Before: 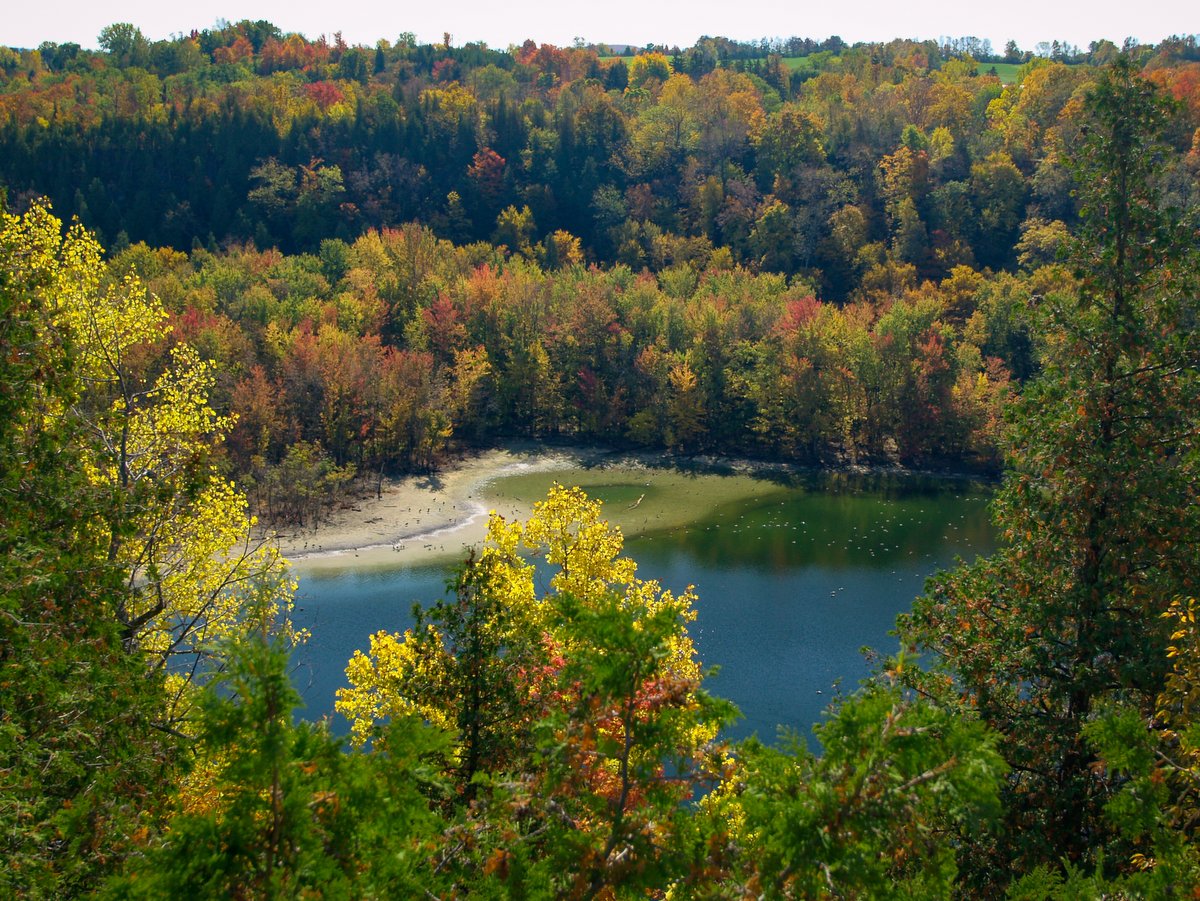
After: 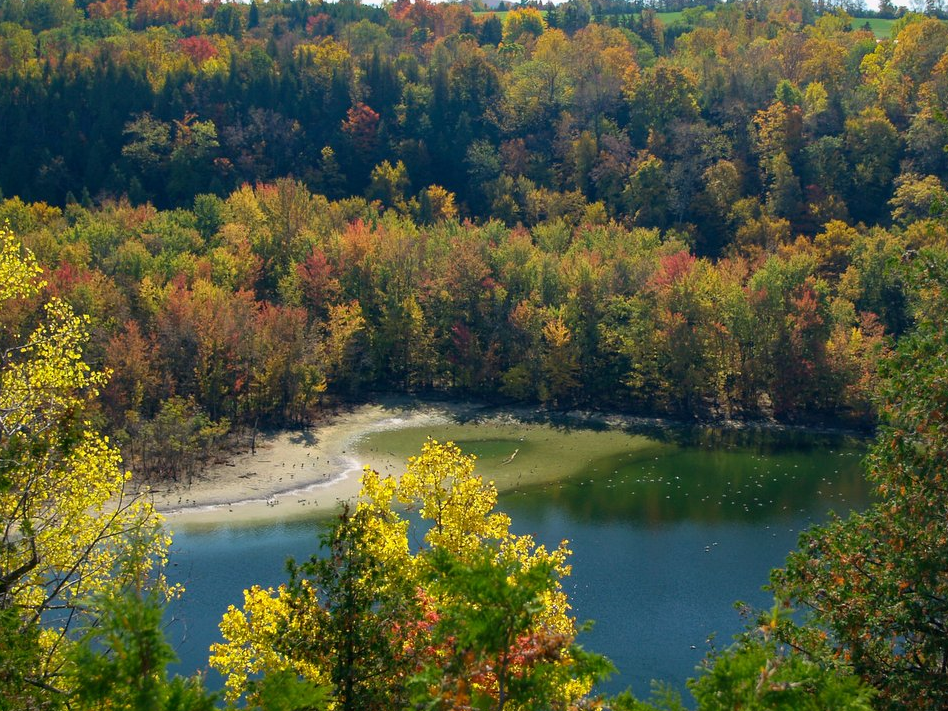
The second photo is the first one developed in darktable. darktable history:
crop and rotate: left 10.517%, top 5.025%, right 10.444%, bottom 15.988%
